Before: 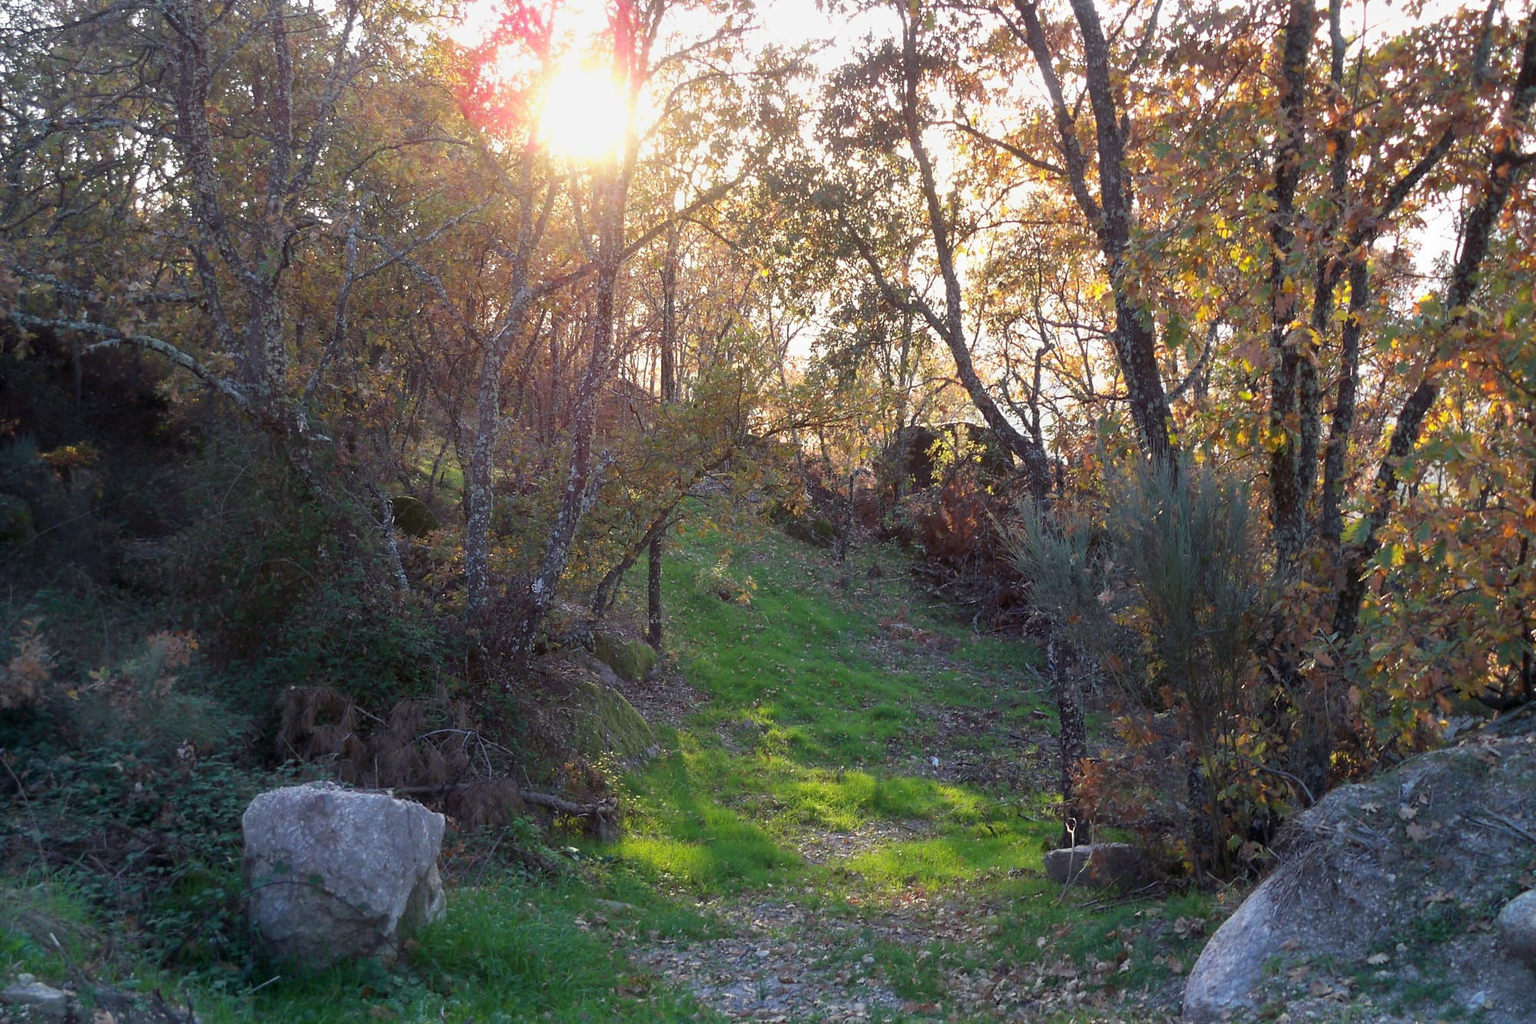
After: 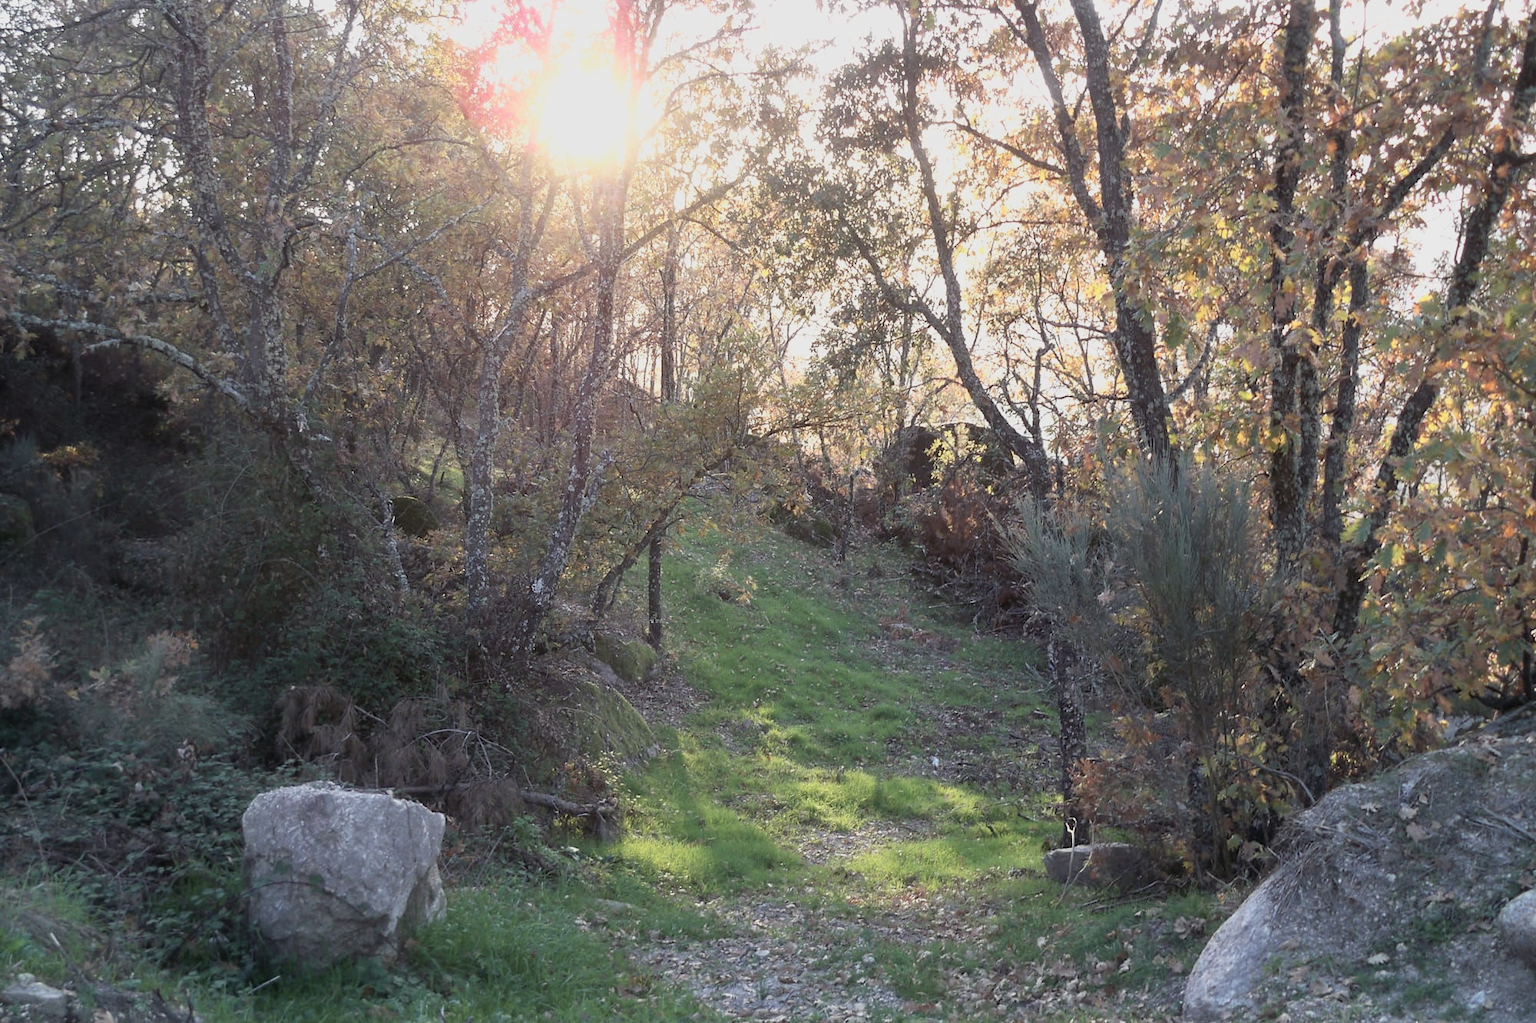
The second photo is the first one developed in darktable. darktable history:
base curve: curves: ch0 [(0, 0) (0.088, 0.125) (0.176, 0.251) (0.354, 0.501) (0.613, 0.749) (1, 0.877)]
contrast brightness saturation: contrast -0.054, saturation -0.412
